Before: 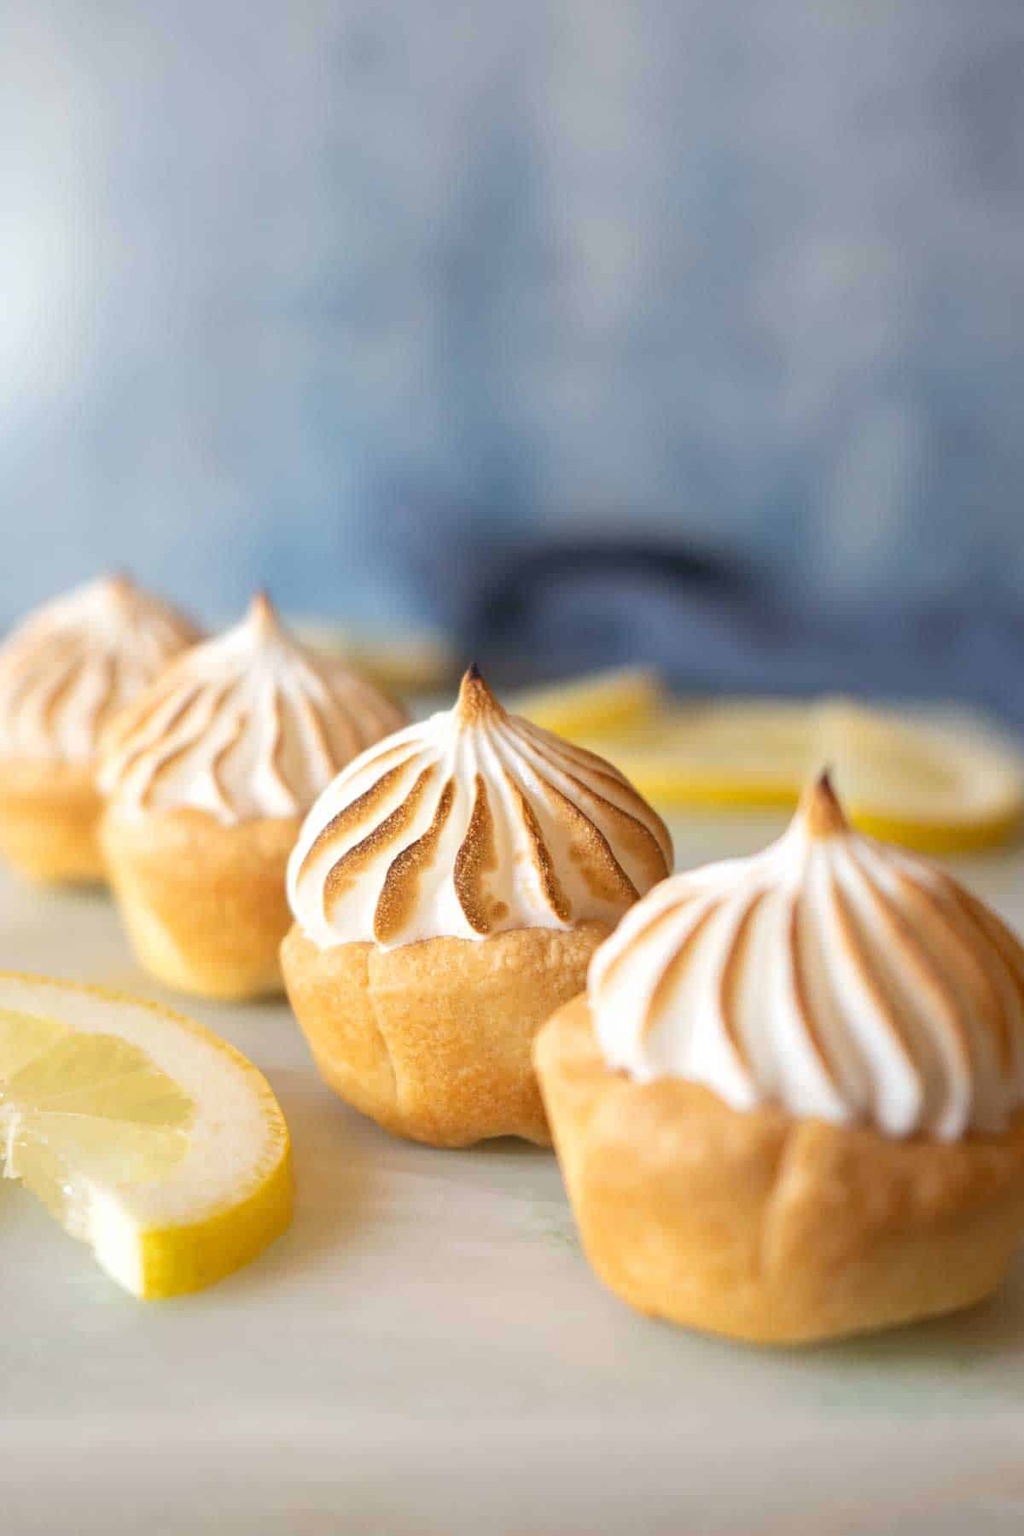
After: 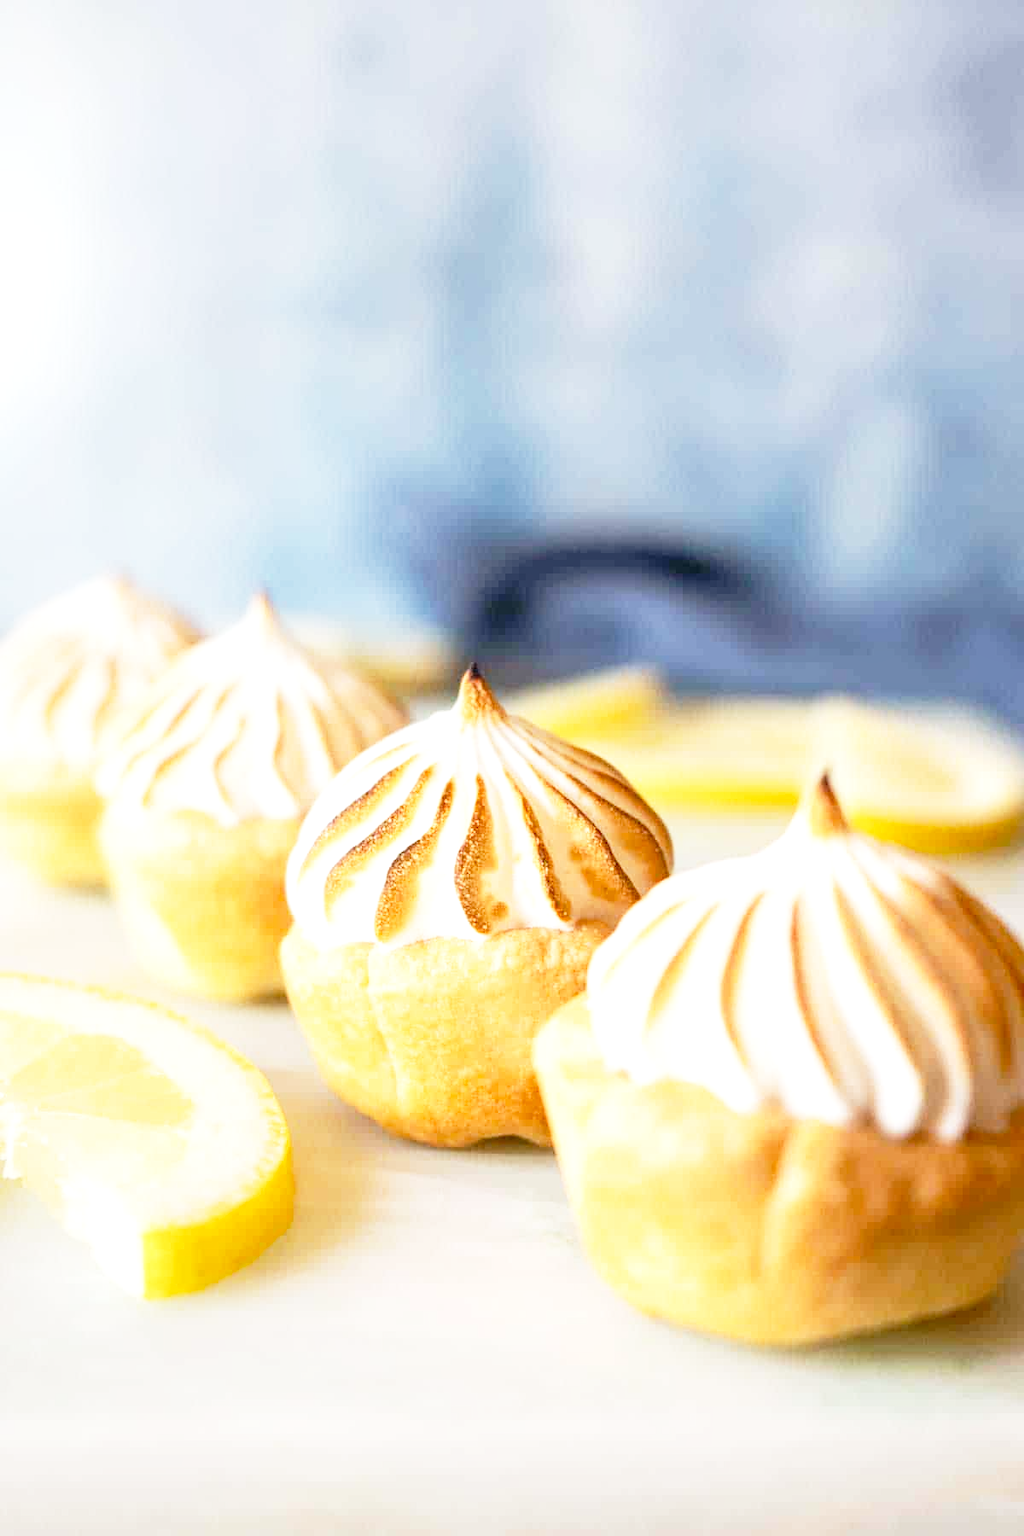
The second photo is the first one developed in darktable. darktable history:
local contrast: on, module defaults
base curve: curves: ch0 [(0, 0) (0.012, 0.01) (0.073, 0.168) (0.31, 0.711) (0.645, 0.957) (1, 1)], preserve colors none
